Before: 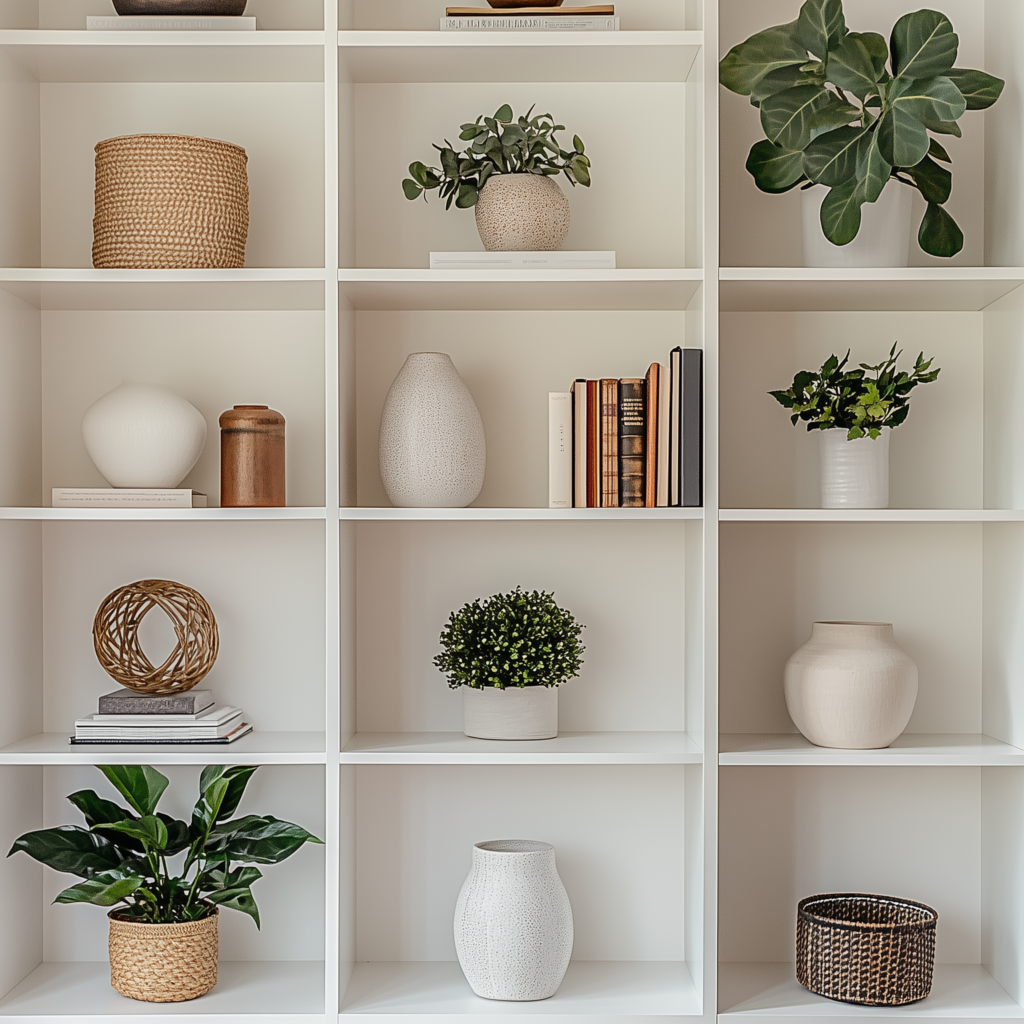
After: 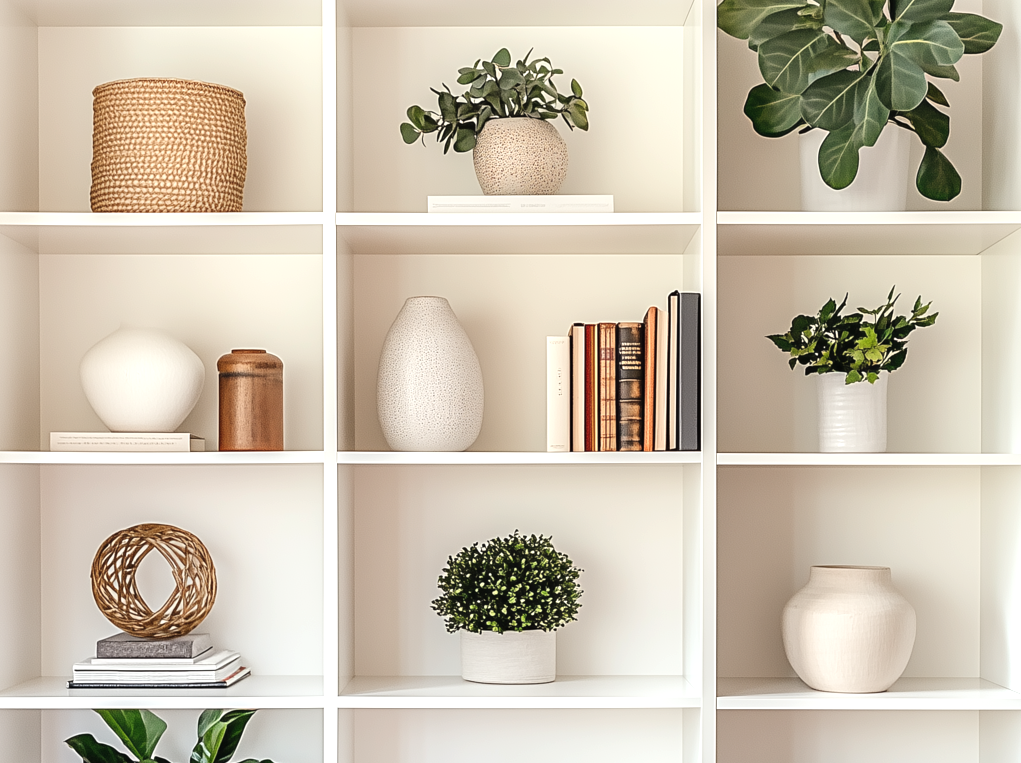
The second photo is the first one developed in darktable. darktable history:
exposure: black level correction 0, exposure 0.703 EV, compensate exposure bias true, compensate highlight preservation false
crop: left 0.209%, top 5.556%, bottom 19.888%
